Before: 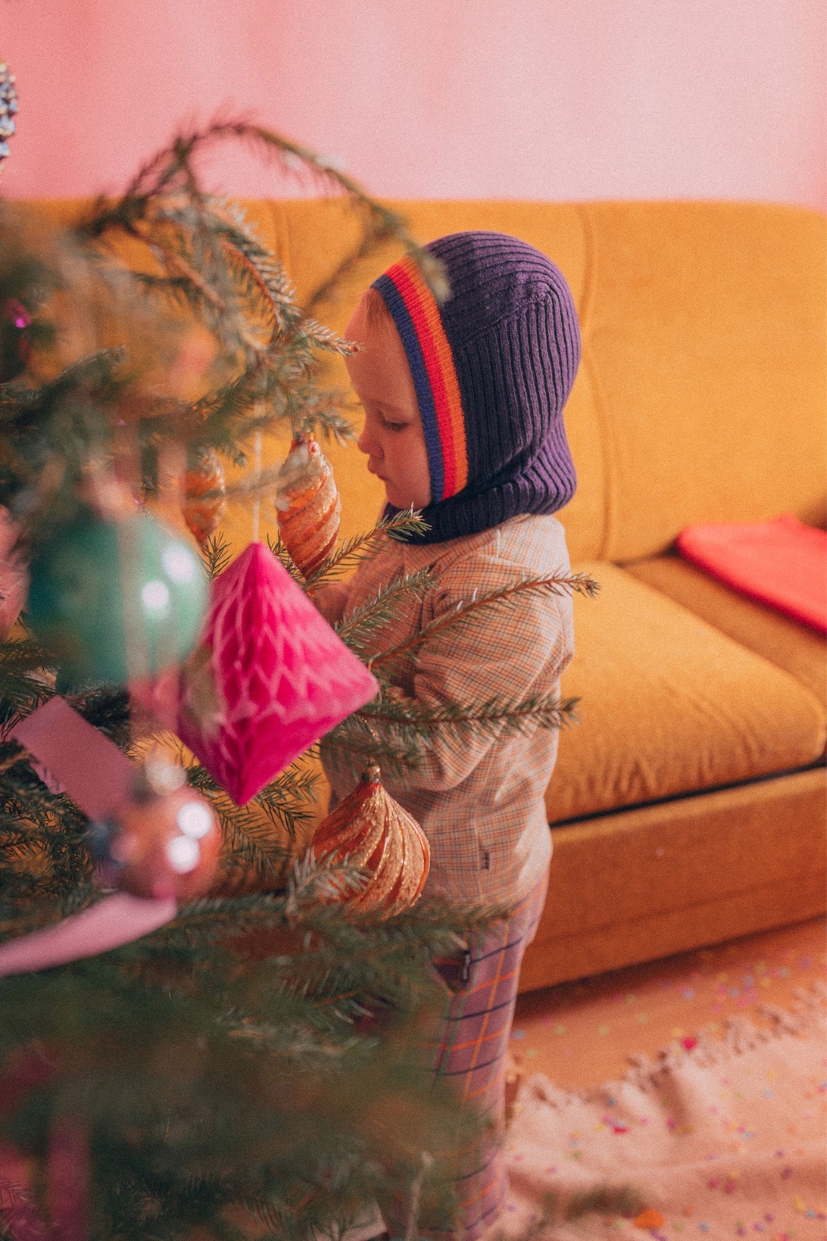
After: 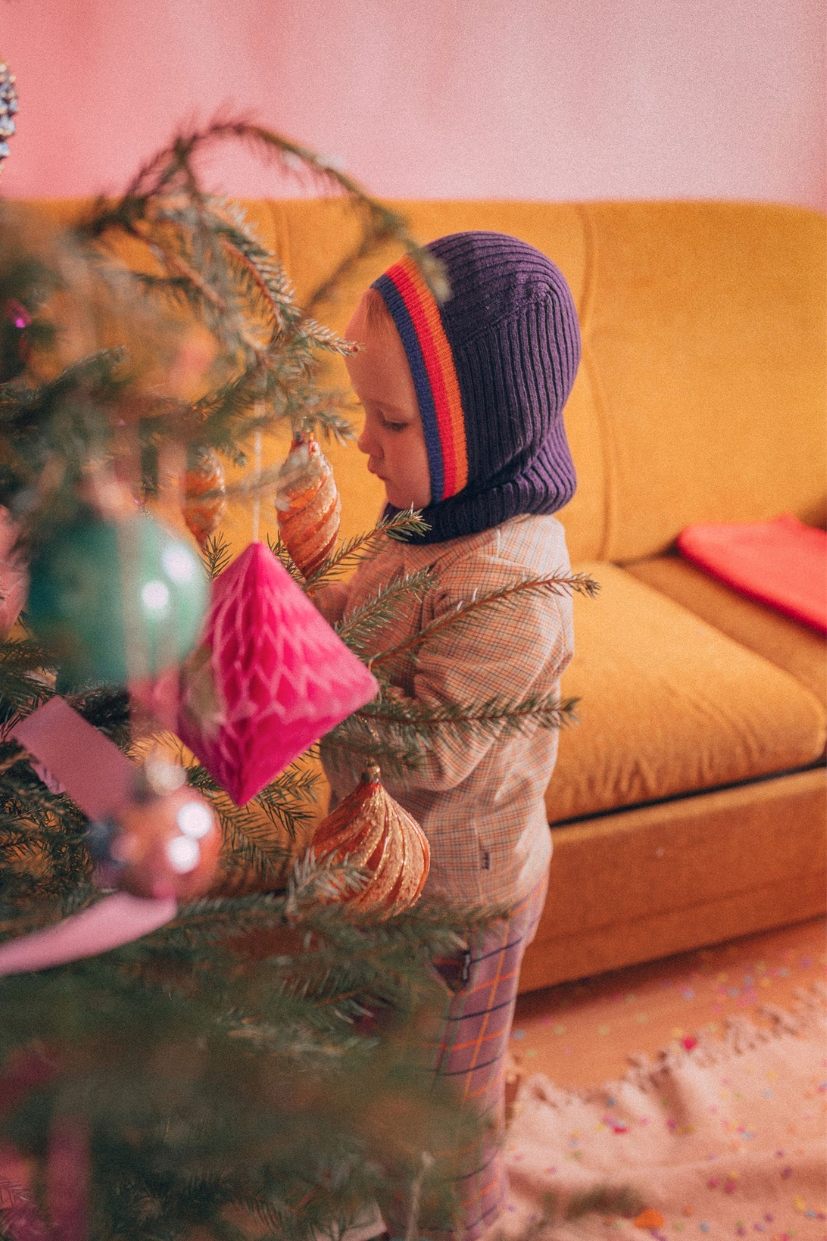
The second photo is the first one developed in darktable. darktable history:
shadows and highlights: radius 171.28, shadows 26.71, white point adjustment 3.01, highlights -68.18, soften with gaussian
